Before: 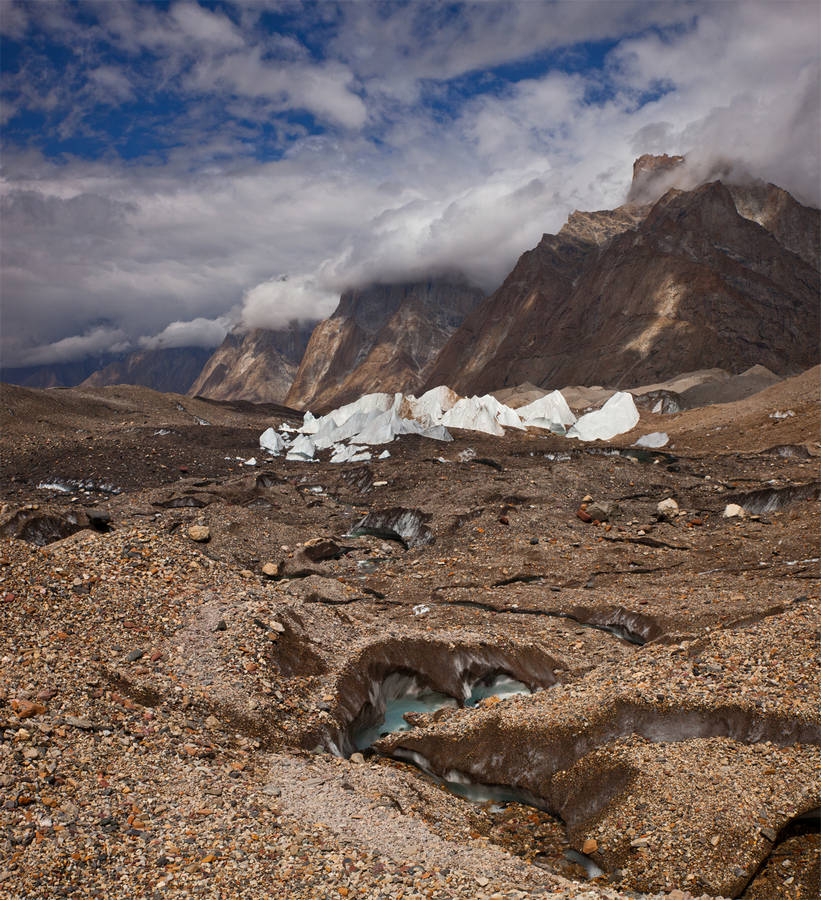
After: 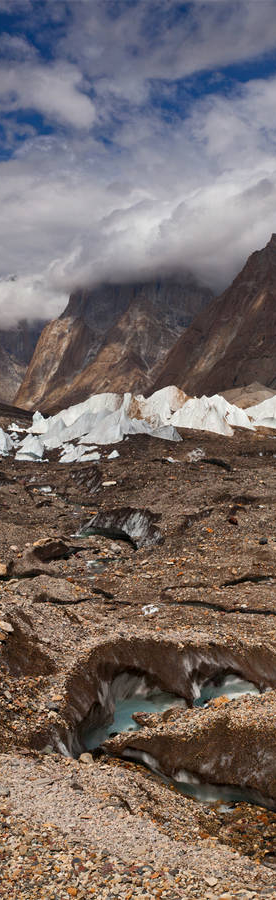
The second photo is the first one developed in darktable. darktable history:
local contrast: mode bilateral grid, contrast 20, coarseness 51, detail 119%, midtone range 0.2
crop: left 33.074%, right 33.25%
